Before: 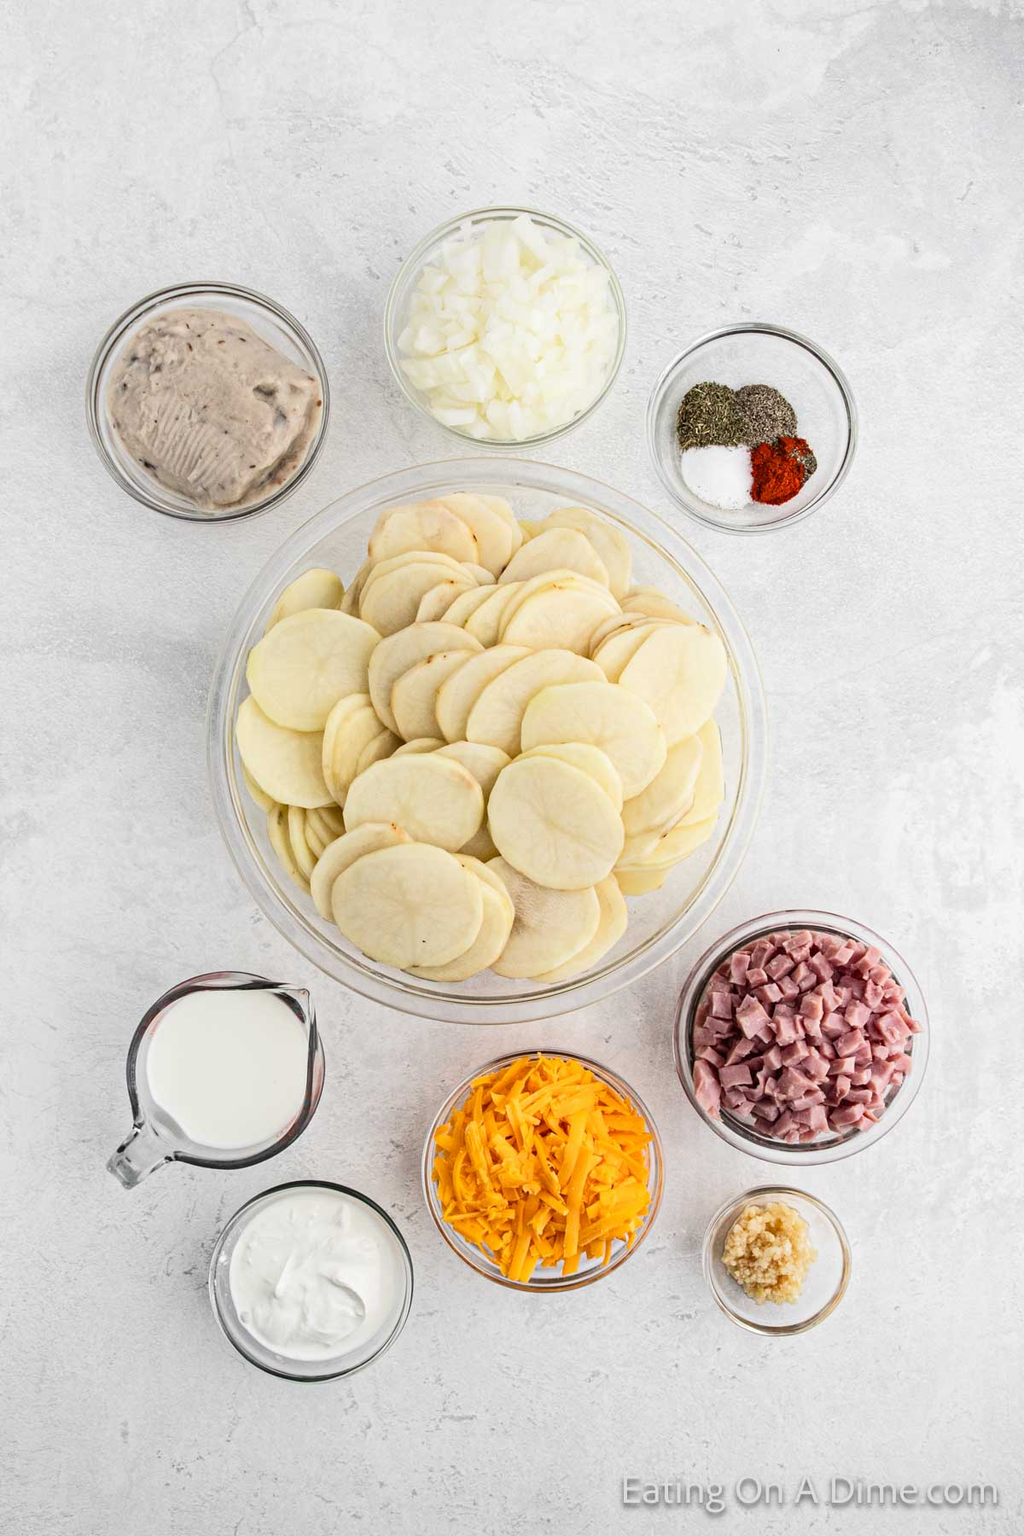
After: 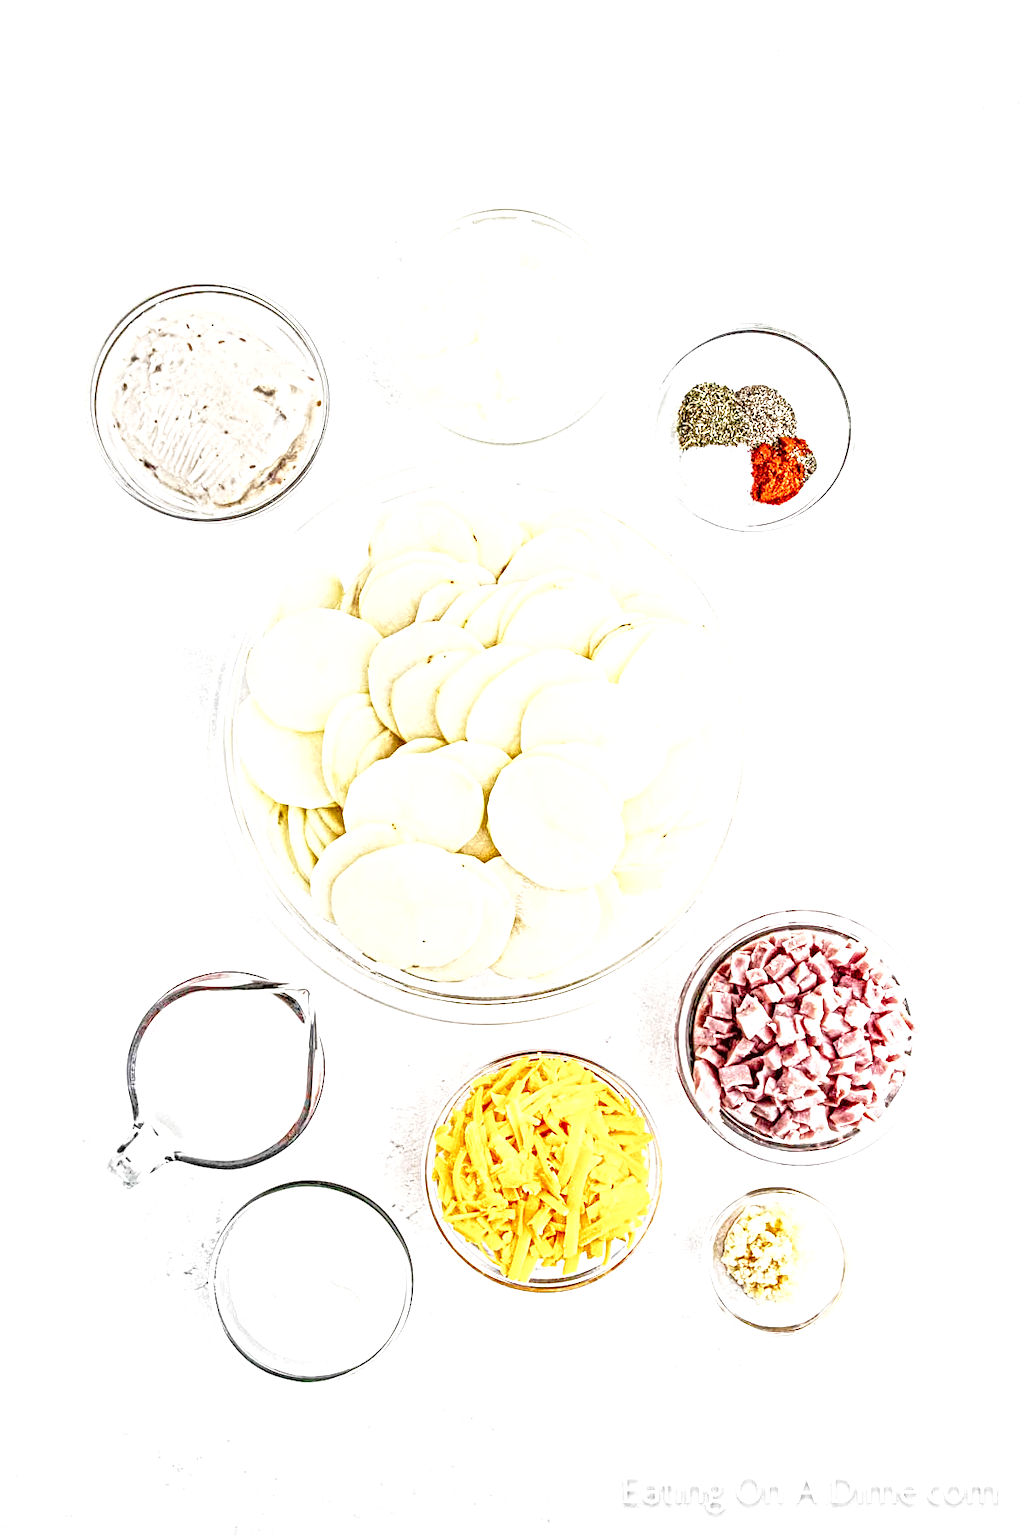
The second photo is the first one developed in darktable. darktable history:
local contrast: mode bilateral grid, contrast 21, coarseness 4, detail 298%, midtone range 0.2
exposure: exposure 1.071 EV, compensate highlight preservation false
base curve: curves: ch0 [(0, 0) (0.028, 0.03) (0.121, 0.232) (0.46, 0.748) (0.859, 0.968) (1, 1)], preserve colors none
